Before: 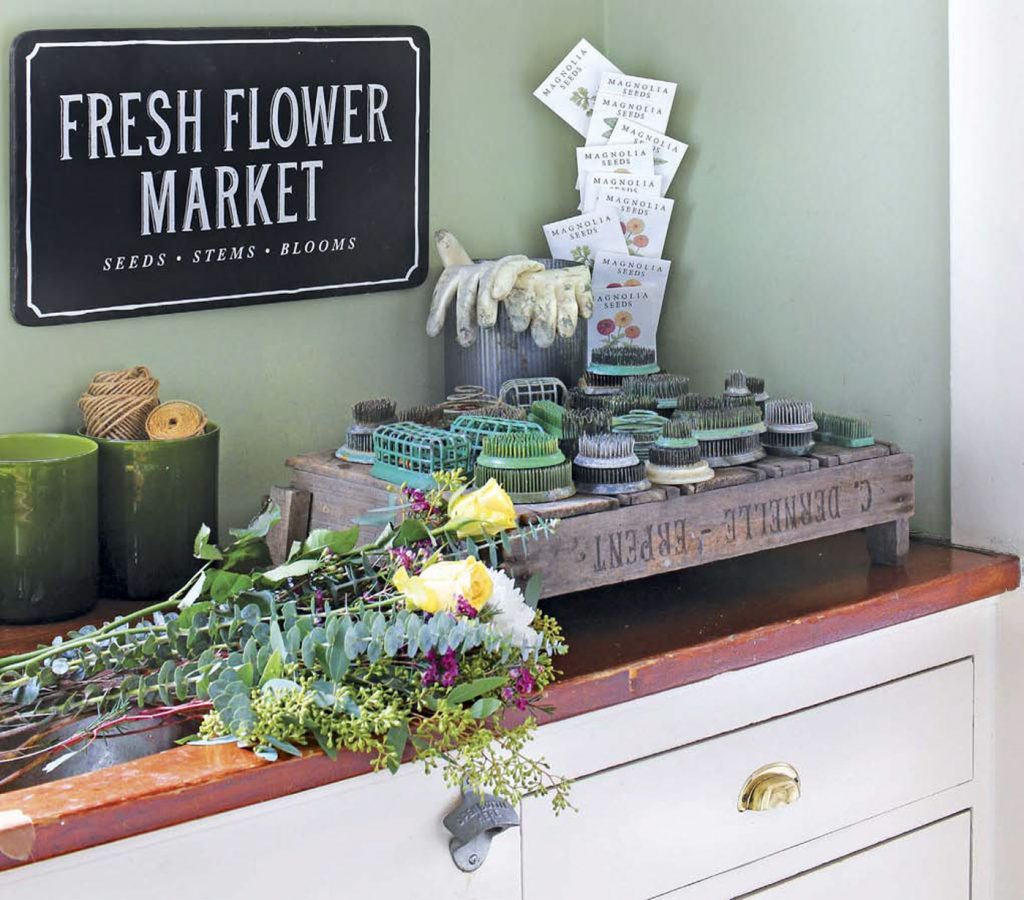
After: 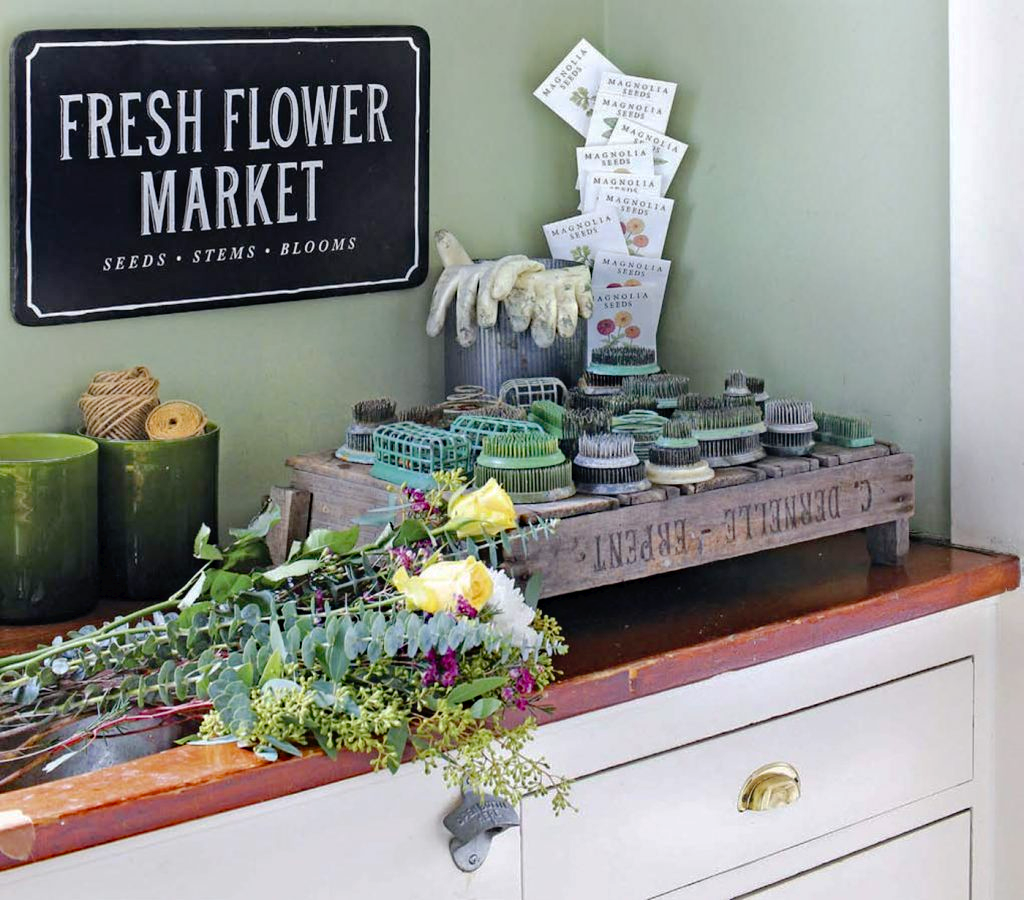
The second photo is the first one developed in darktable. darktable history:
tone curve: curves: ch0 [(0, 0) (0.003, 0.018) (0.011, 0.019) (0.025, 0.02) (0.044, 0.024) (0.069, 0.034) (0.1, 0.049) (0.136, 0.082) (0.177, 0.136) (0.224, 0.196) (0.277, 0.263) (0.335, 0.329) (0.399, 0.401) (0.468, 0.473) (0.543, 0.546) (0.623, 0.625) (0.709, 0.698) (0.801, 0.779) (0.898, 0.867) (1, 1)], preserve colors none
haze removal: compatibility mode true, adaptive false
